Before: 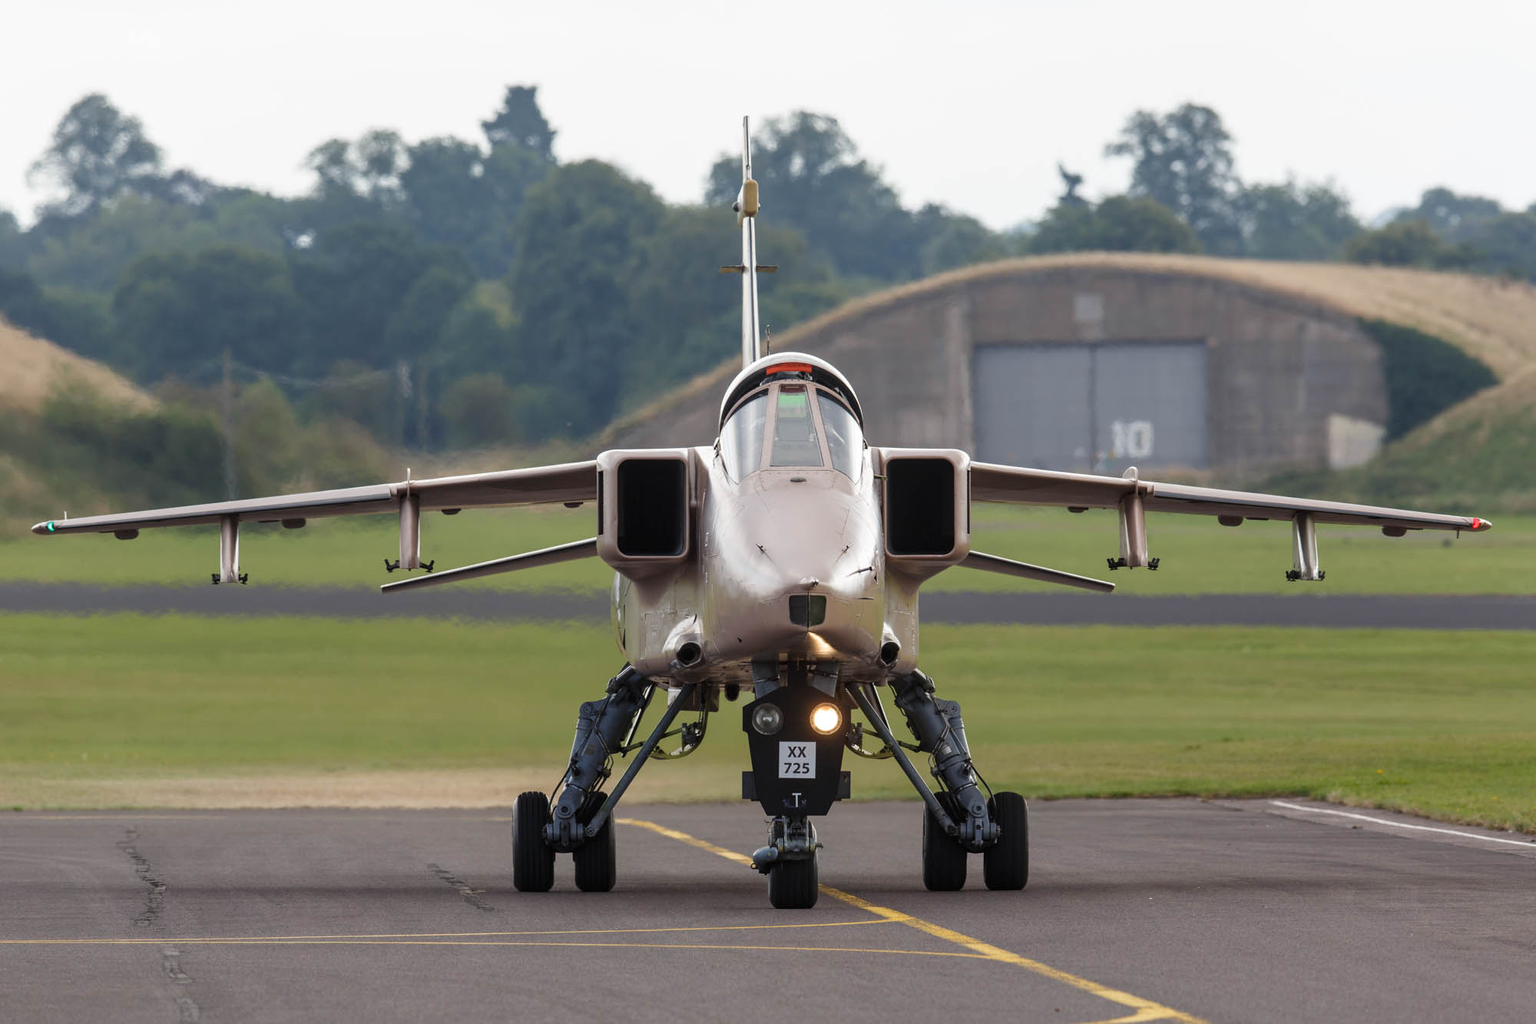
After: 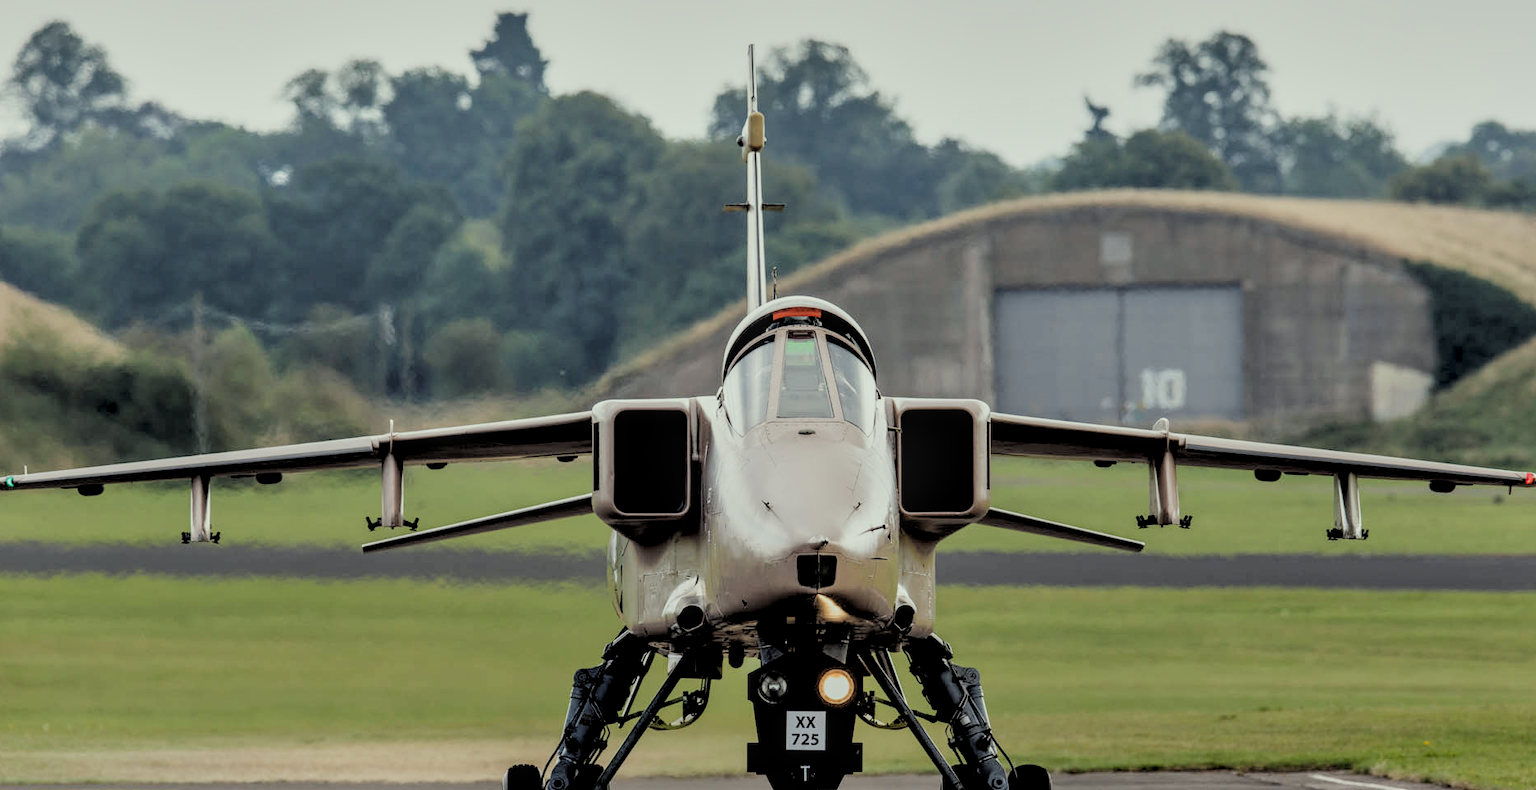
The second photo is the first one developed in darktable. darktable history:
shadows and highlights: shadows 53, soften with gaussian
rgb levels: levels [[0.029, 0.461, 0.922], [0, 0.5, 1], [0, 0.5, 1]]
filmic rgb: black relative exposure -7.65 EV, white relative exposure 4.56 EV, hardness 3.61, contrast 1.05
tone equalizer: on, module defaults
color correction: highlights a* -4.73, highlights b* 5.06, saturation 0.97
crop: left 2.737%, top 7.287%, right 3.421%, bottom 20.179%
local contrast: on, module defaults
